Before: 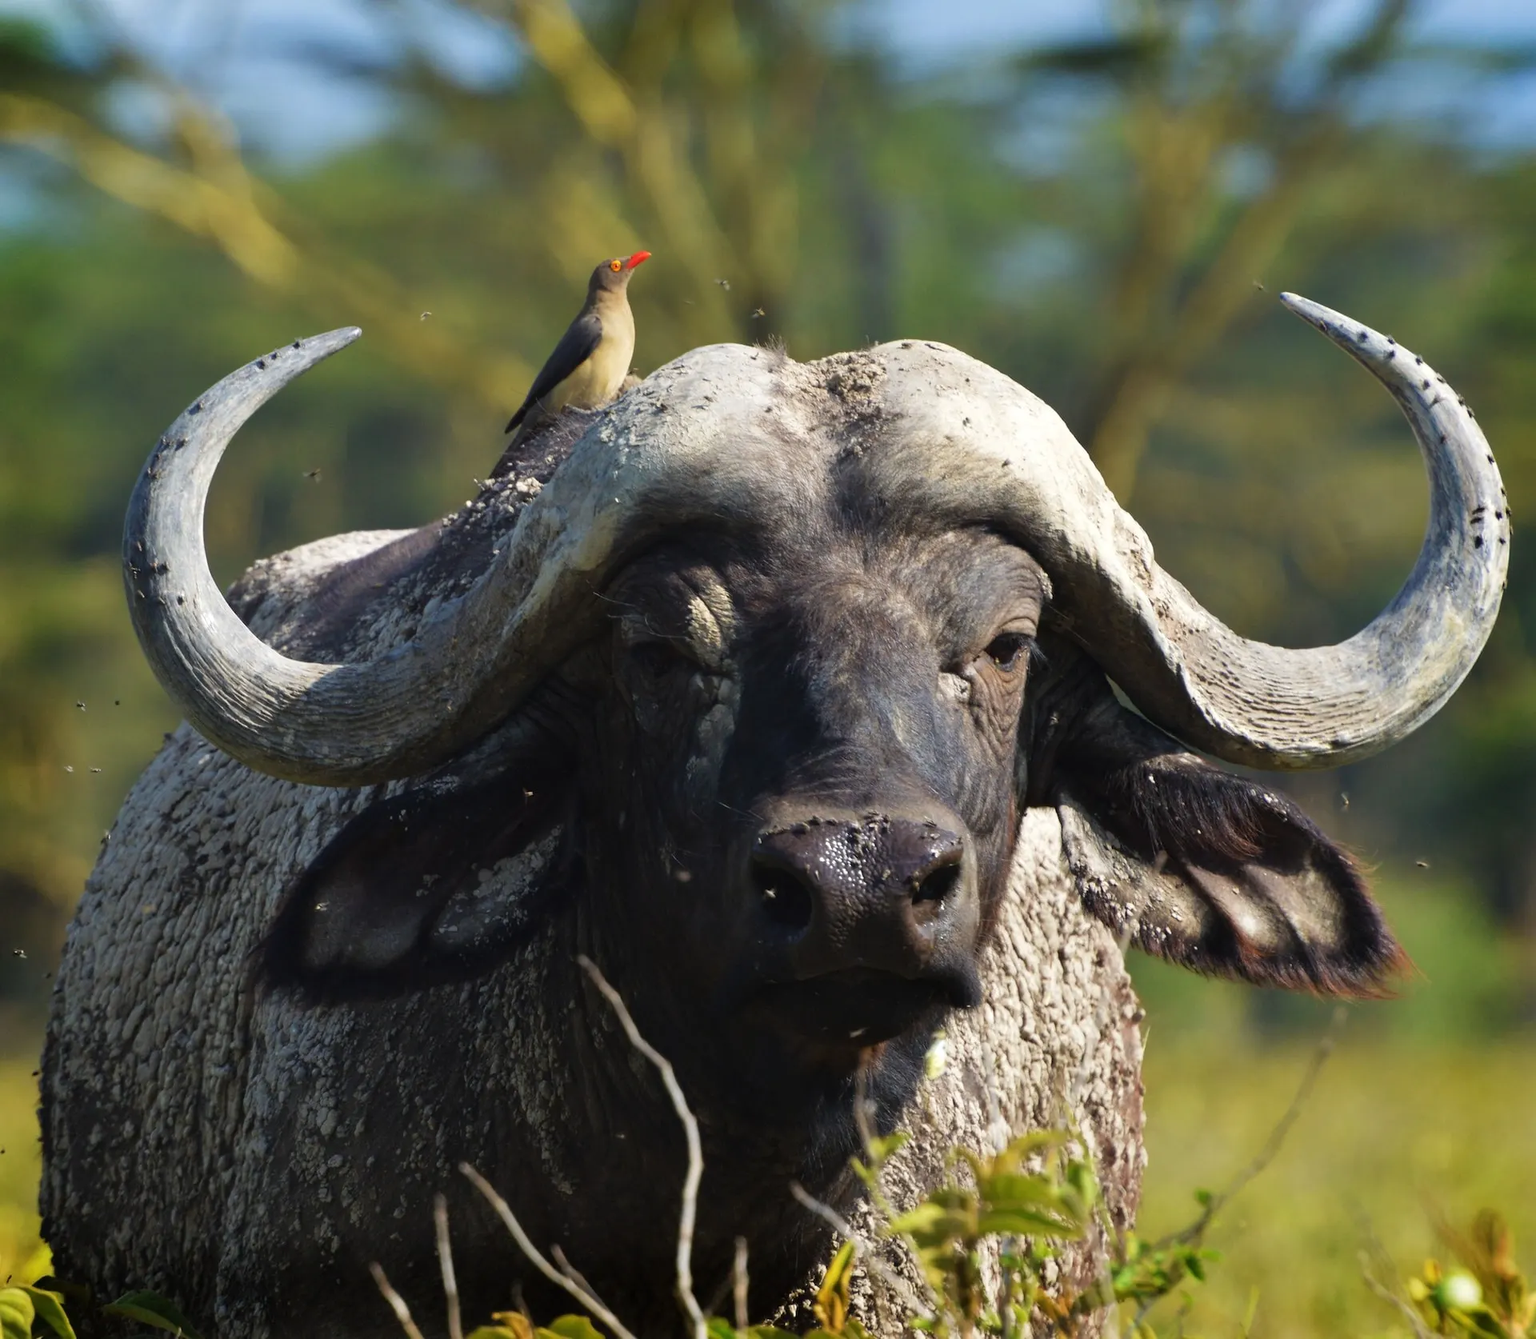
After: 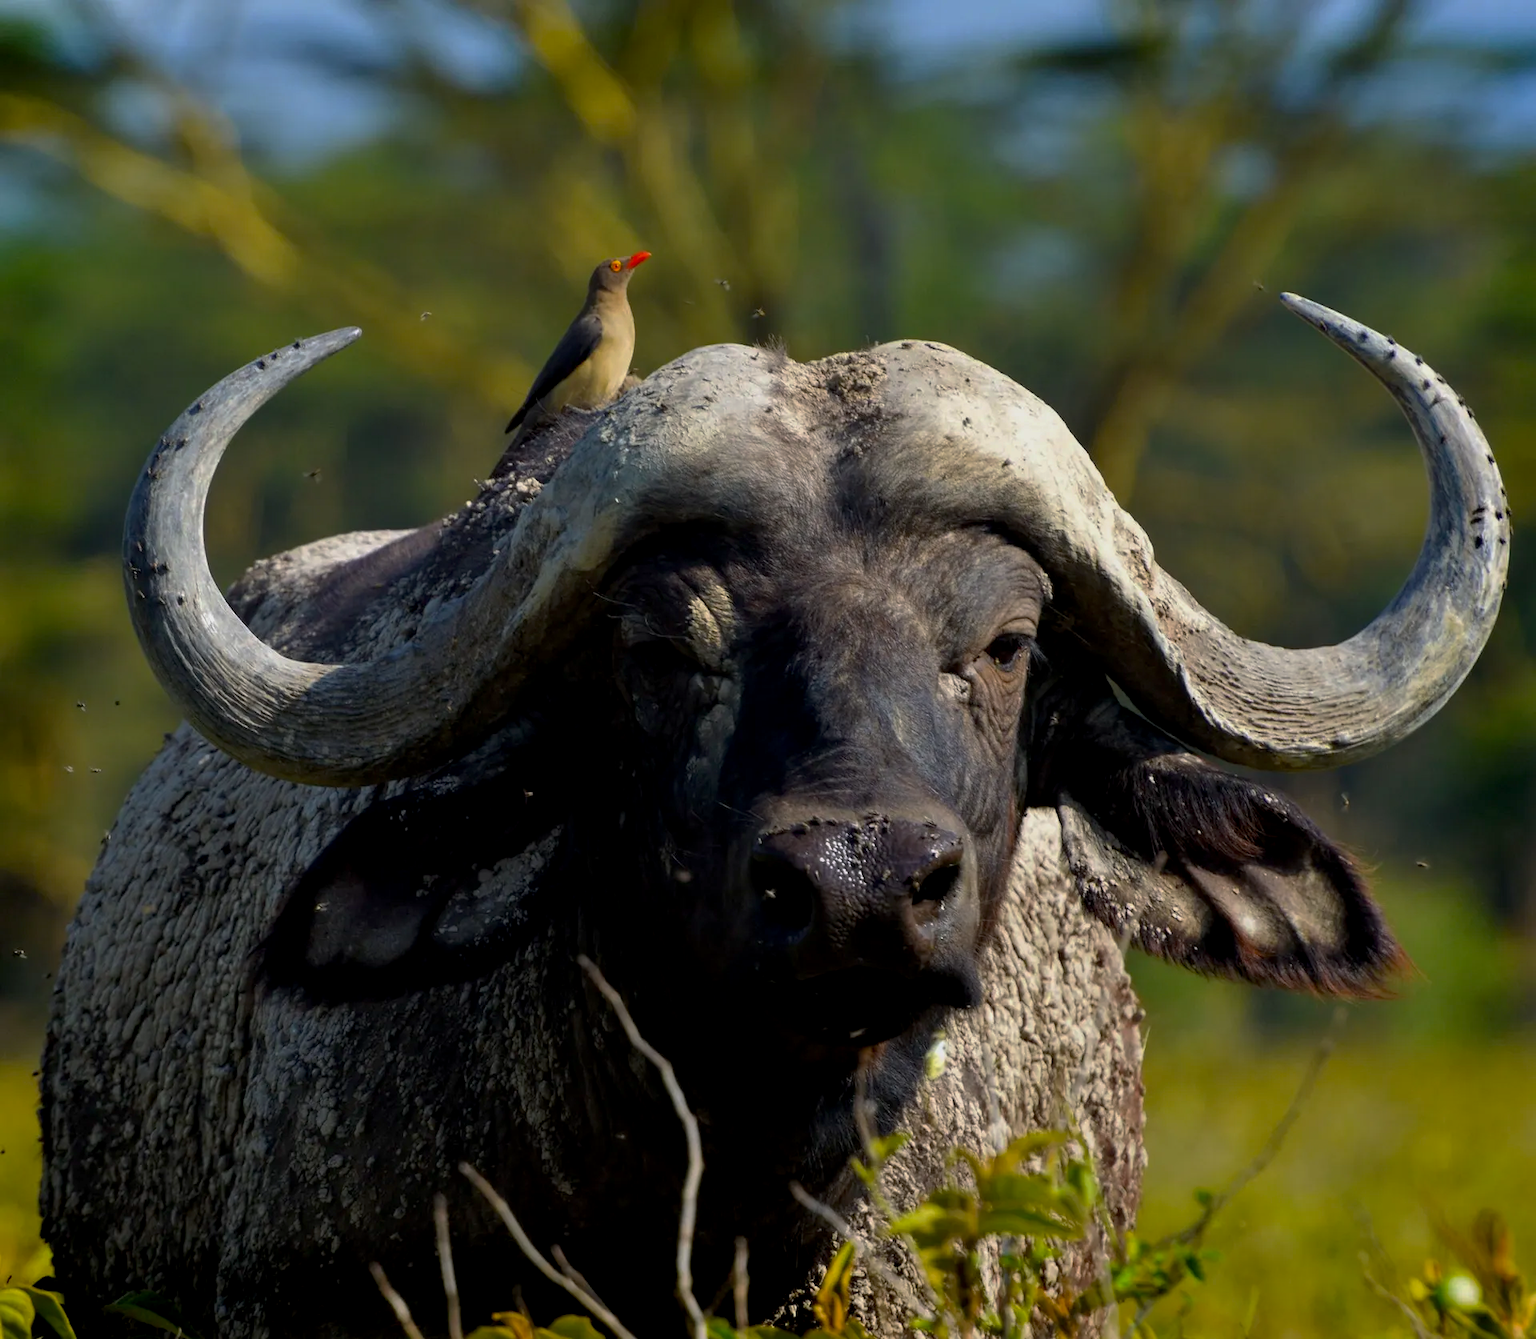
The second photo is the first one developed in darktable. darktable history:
local contrast: highlights 100%, shadows 100%, detail 120%, midtone range 0.2
base curve: curves: ch0 [(0, 0) (0.595, 0.418) (1, 1)], preserve colors none
color balance: output saturation 120%
exposure: black level correction 0.006, exposure -0.226 EV, compensate highlight preservation false
